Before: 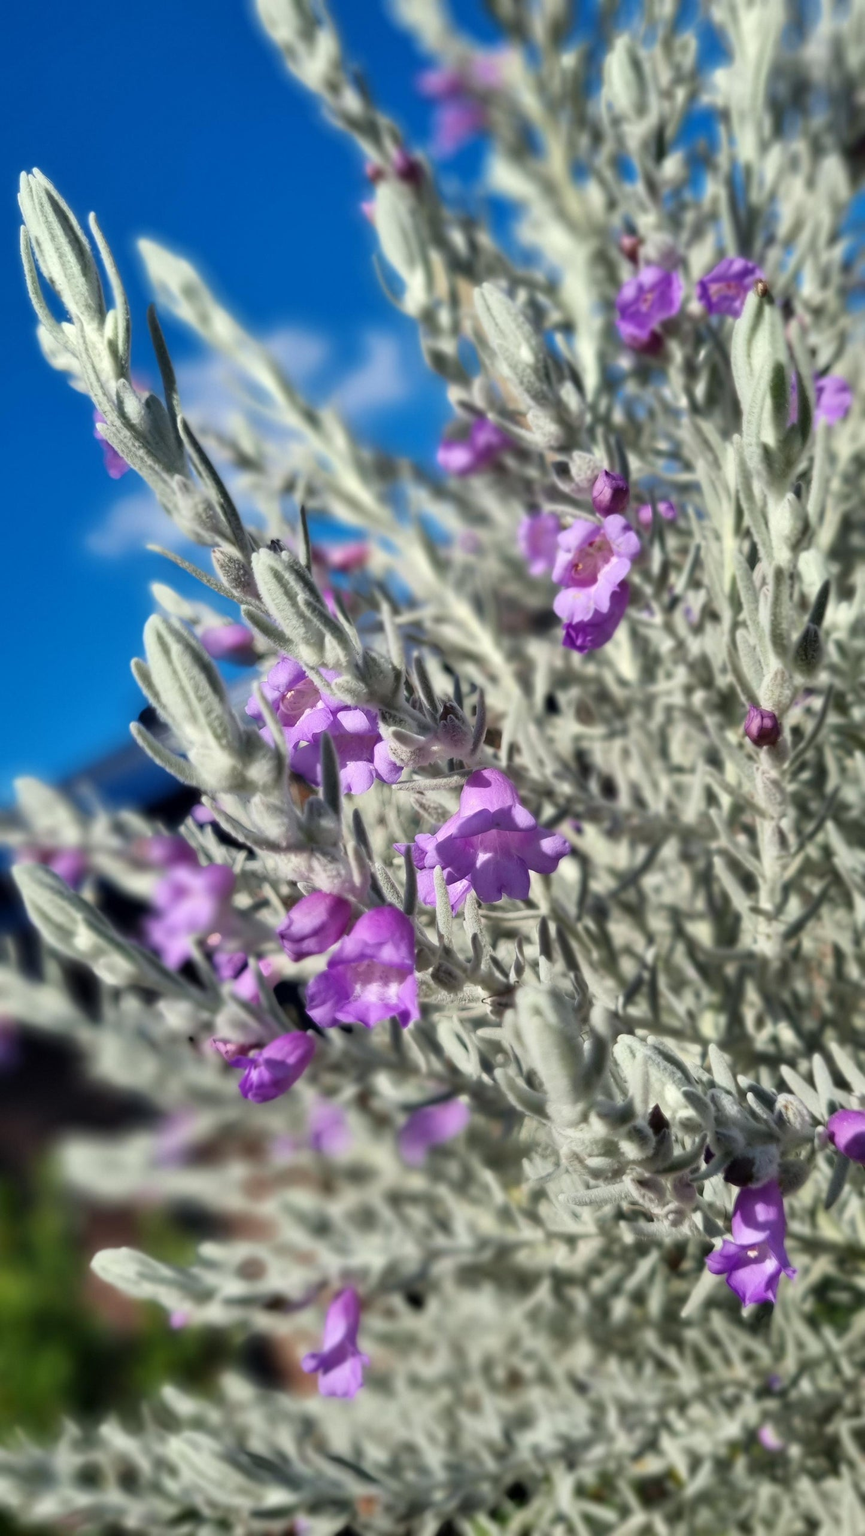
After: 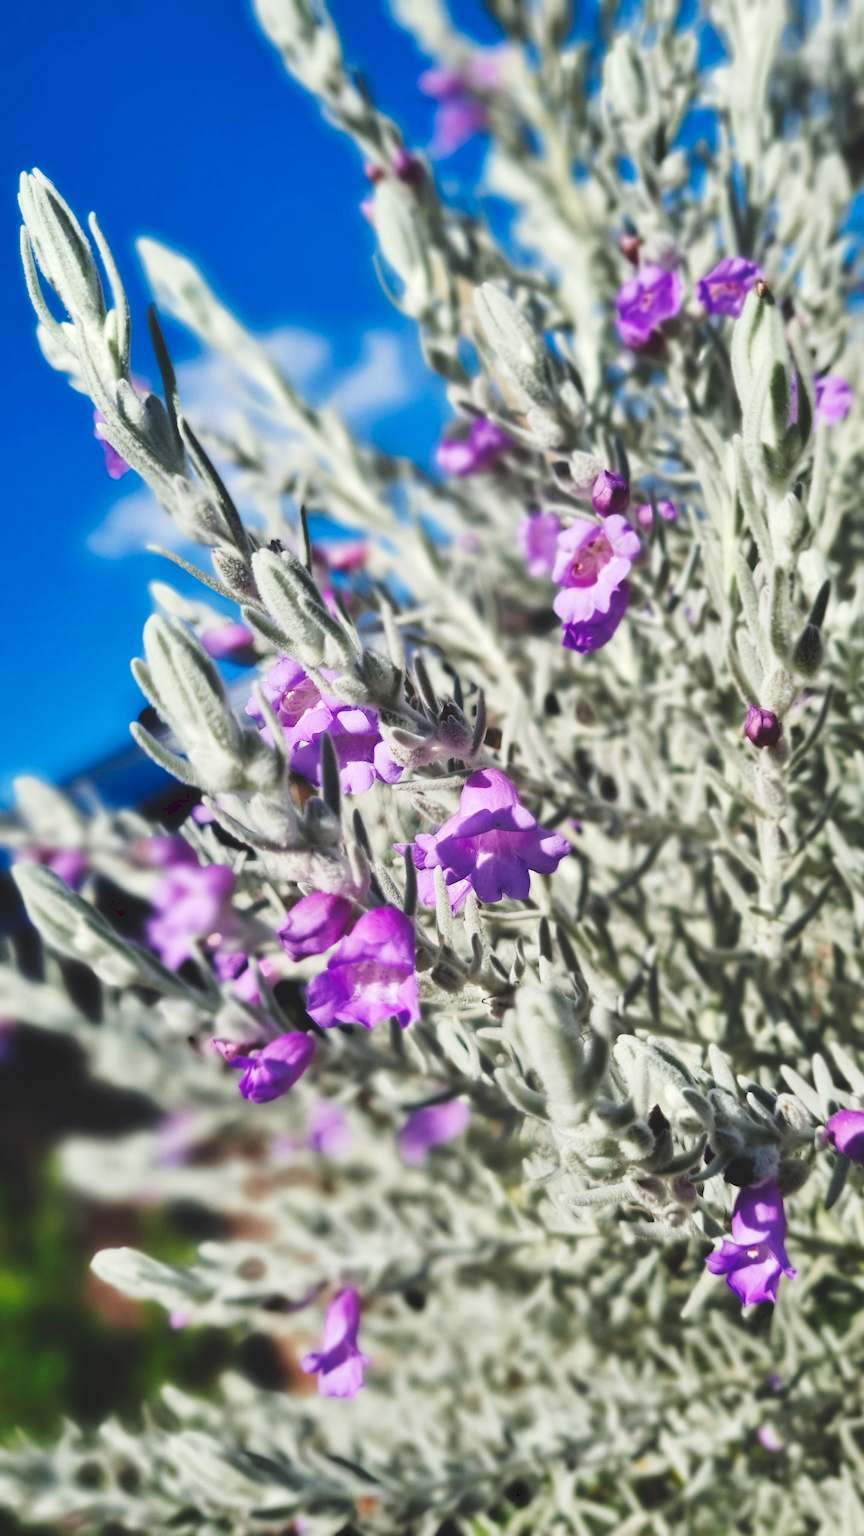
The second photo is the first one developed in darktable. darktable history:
tone curve: curves: ch0 [(0, 0) (0.003, 0.117) (0.011, 0.118) (0.025, 0.123) (0.044, 0.13) (0.069, 0.137) (0.1, 0.149) (0.136, 0.157) (0.177, 0.184) (0.224, 0.217) (0.277, 0.257) (0.335, 0.324) (0.399, 0.406) (0.468, 0.511) (0.543, 0.609) (0.623, 0.712) (0.709, 0.8) (0.801, 0.877) (0.898, 0.938) (1, 1)], preserve colors none
